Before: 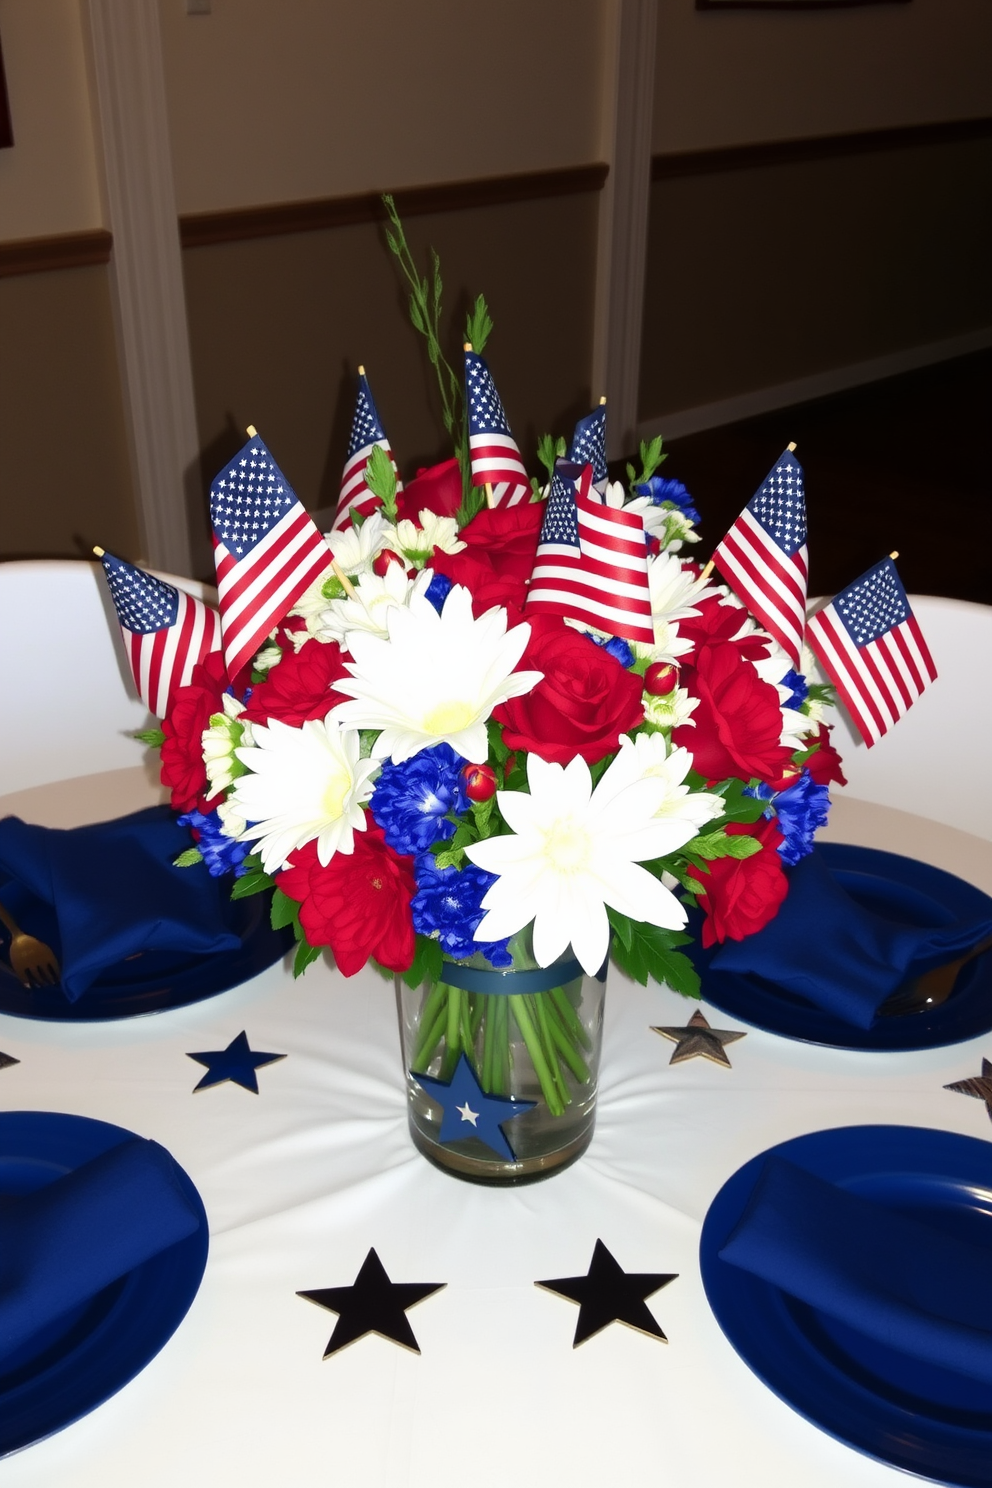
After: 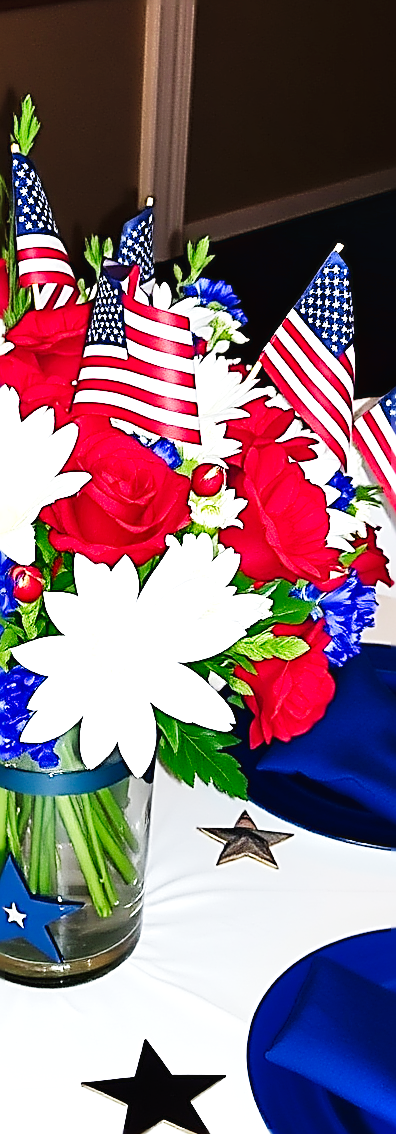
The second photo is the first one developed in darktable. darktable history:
sharpen: amount 2
rgb curve: curves: ch0 [(0, 0) (0.175, 0.154) (0.785, 0.663) (1, 1)]
shadows and highlights: white point adjustment 1, soften with gaussian
white balance: red 0.974, blue 1.044
crop: left 45.721%, top 13.393%, right 14.118%, bottom 10.01%
base curve: curves: ch0 [(0, 0.003) (0.001, 0.002) (0.006, 0.004) (0.02, 0.022) (0.048, 0.086) (0.094, 0.234) (0.162, 0.431) (0.258, 0.629) (0.385, 0.8) (0.548, 0.918) (0.751, 0.988) (1, 1)], preserve colors none
